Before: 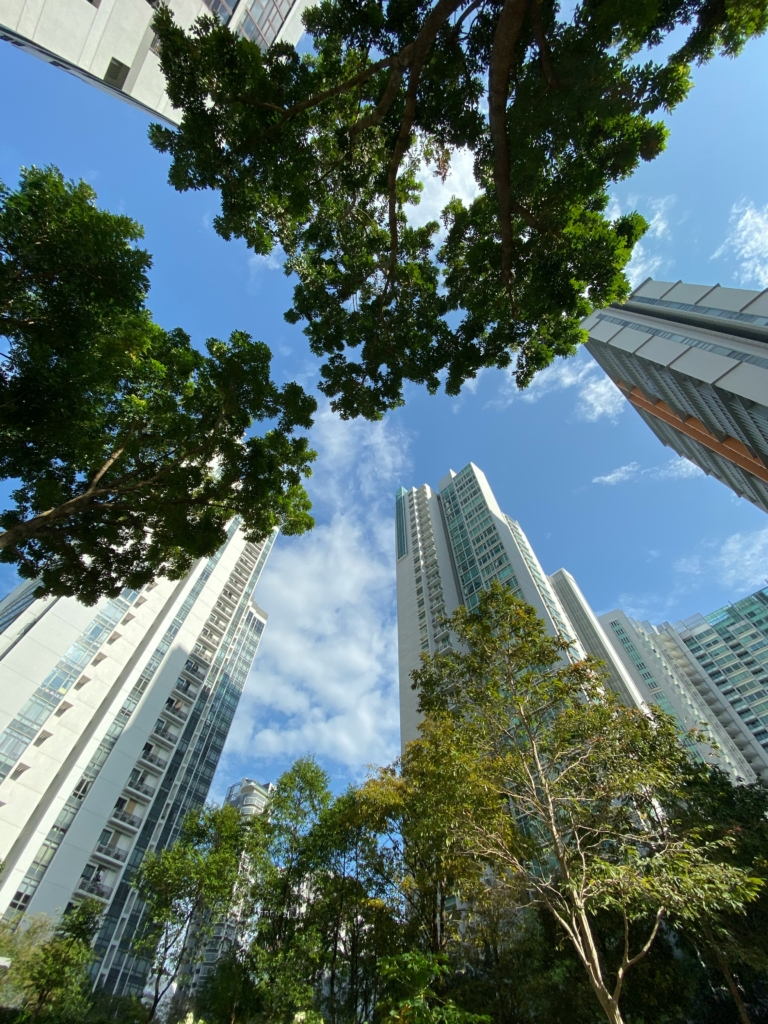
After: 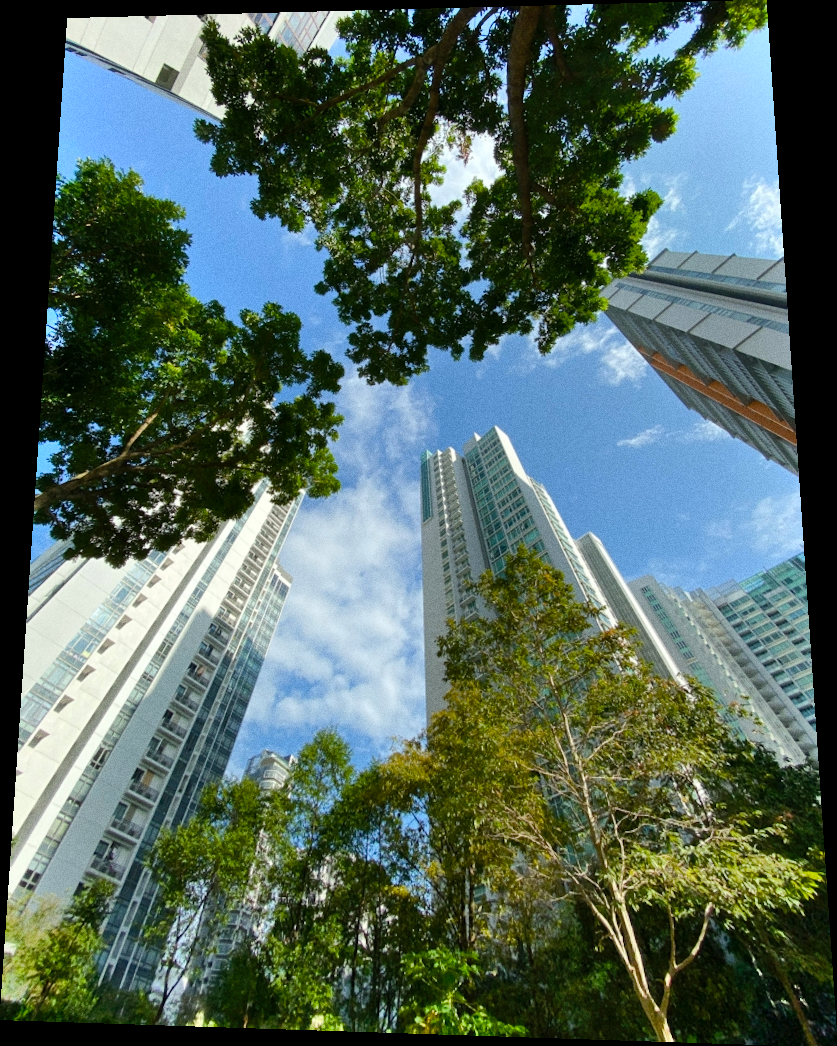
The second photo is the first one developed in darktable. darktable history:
shadows and highlights: highlights 70.7, soften with gaussian
rotate and perspective: rotation 0.128°, lens shift (vertical) -0.181, lens shift (horizontal) -0.044, shear 0.001, automatic cropping off
grain: coarseness 0.09 ISO
color balance rgb: perceptual saturation grading › global saturation 20%, perceptual saturation grading › highlights -25%, perceptual saturation grading › shadows 25%
